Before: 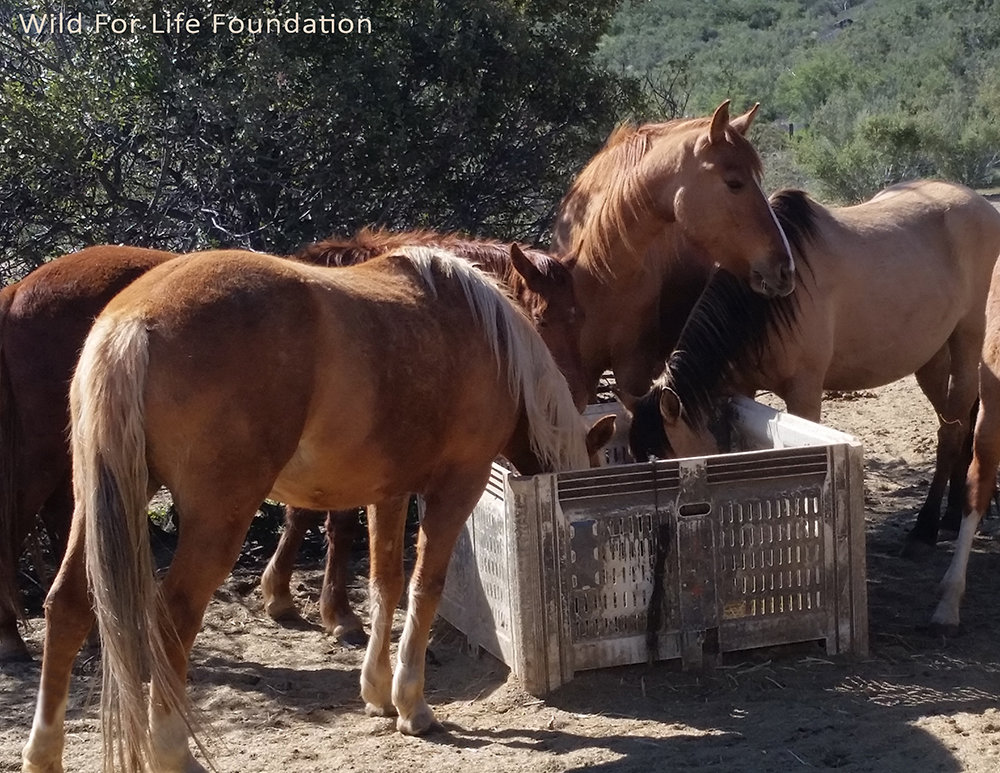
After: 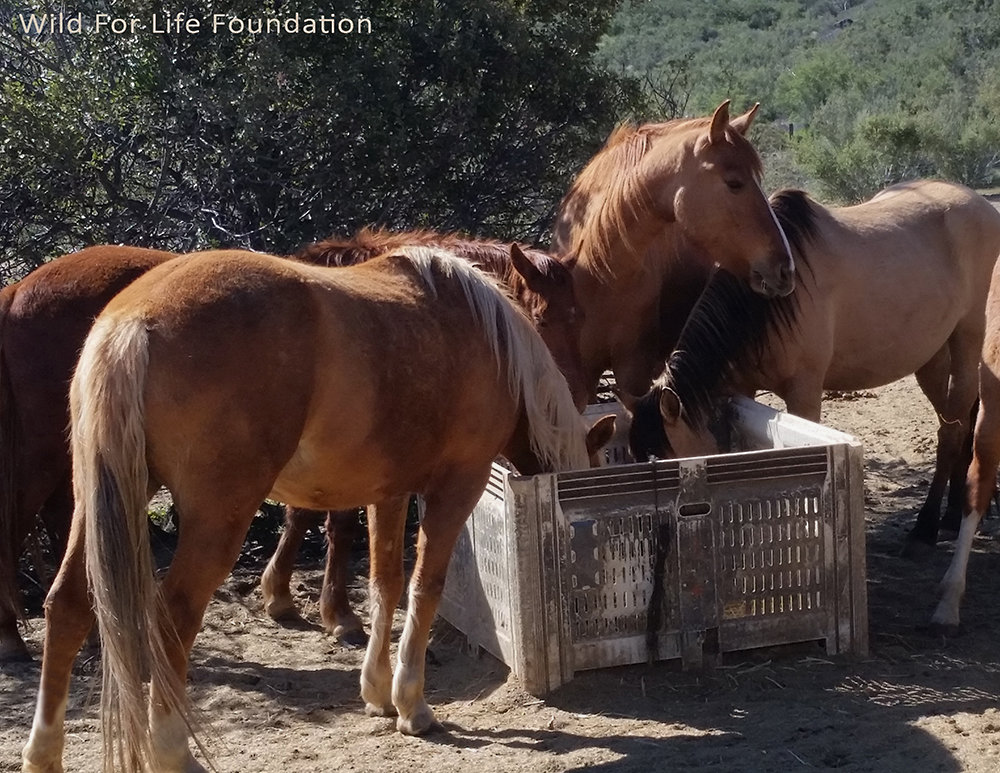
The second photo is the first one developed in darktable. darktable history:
sharpen: radius 2.883, amount 0.868, threshold 47.523
shadows and highlights: shadows -20, white point adjustment -2, highlights -35
